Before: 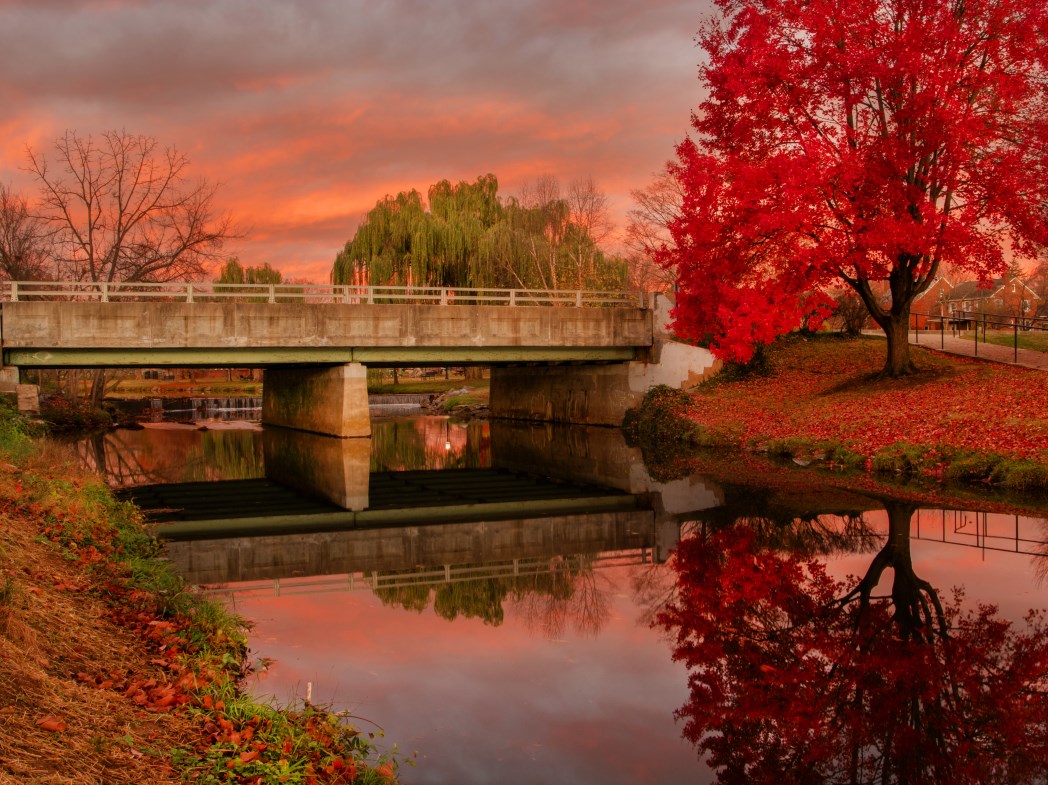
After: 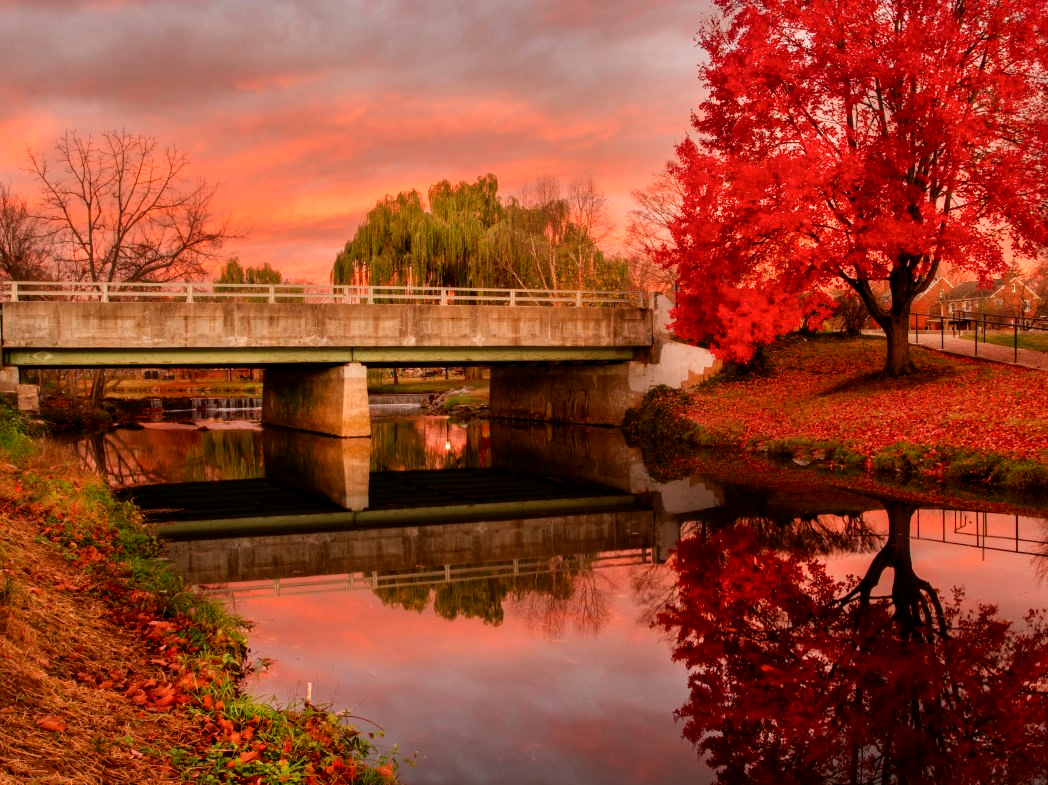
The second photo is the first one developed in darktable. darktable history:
tone curve: curves: ch0 [(0, 0) (0.003, 0.002) (0.011, 0.009) (0.025, 0.02) (0.044, 0.036) (0.069, 0.057) (0.1, 0.081) (0.136, 0.115) (0.177, 0.153) (0.224, 0.202) (0.277, 0.264) (0.335, 0.333) (0.399, 0.409) (0.468, 0.491) (0.543, 0.58) (0.623, 0.675) (0.709, 0.777) (0.801, 0.88) (0.898, 0.98) (1, 1)], color space Lab, independent channels, preserve colors none
tone equalizer: edges refinement/feathering 500, mask exposure compensation -1.57 EV, preserve details no
